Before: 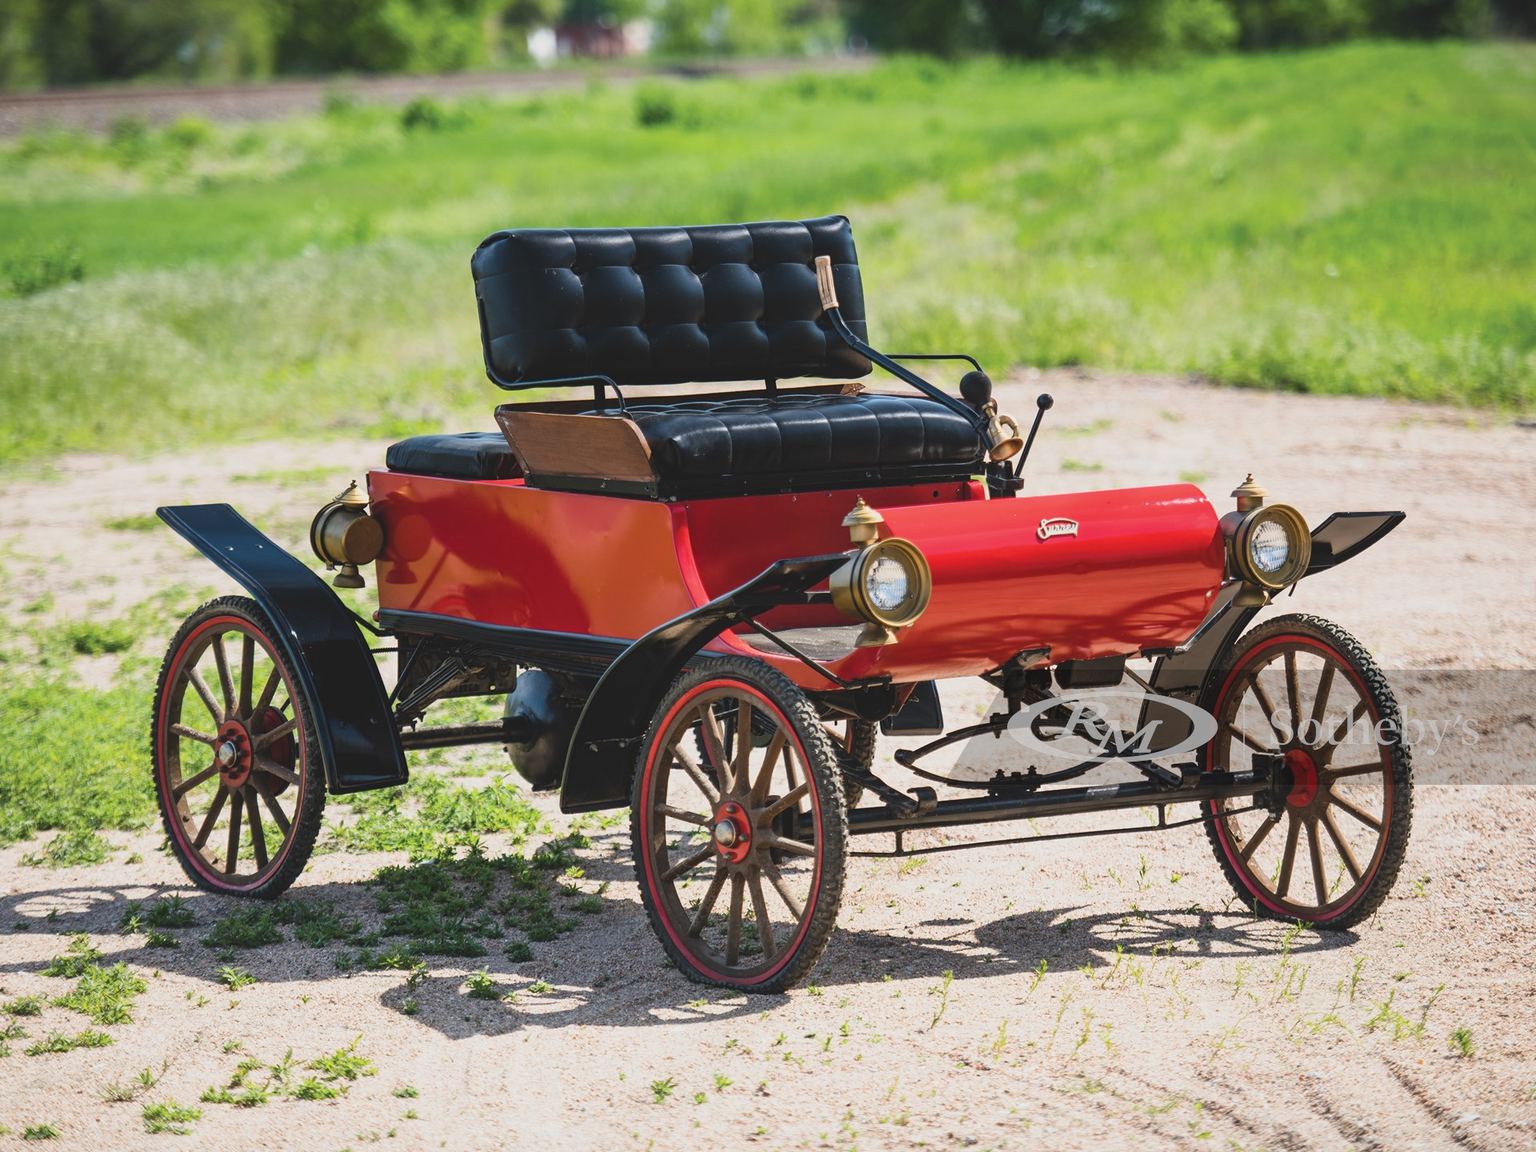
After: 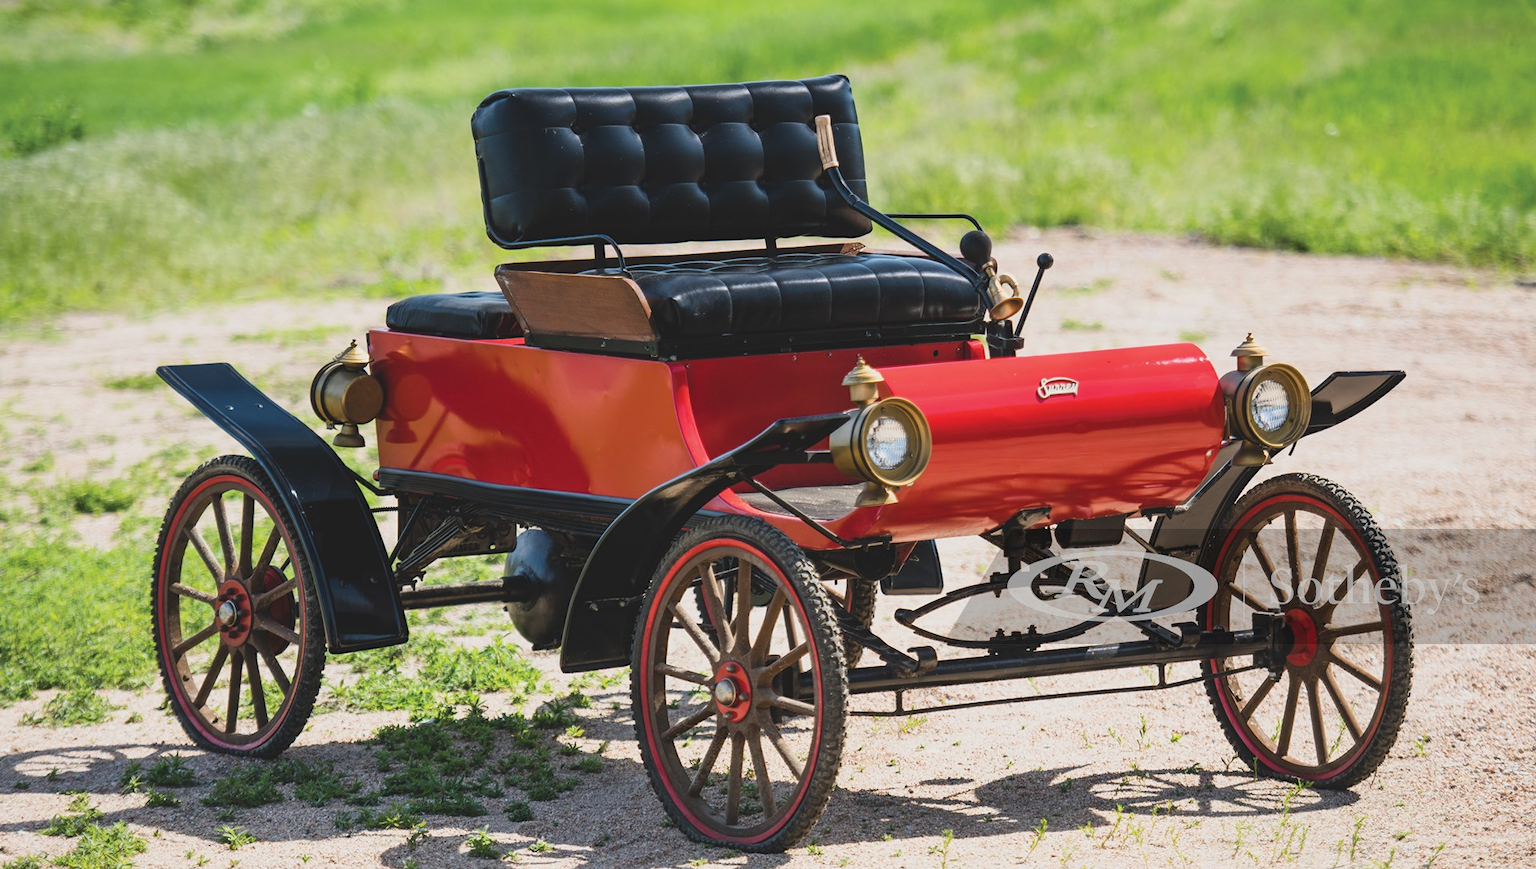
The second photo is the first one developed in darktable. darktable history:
crop and rotate: top 12.25%, bottom 12.234%
